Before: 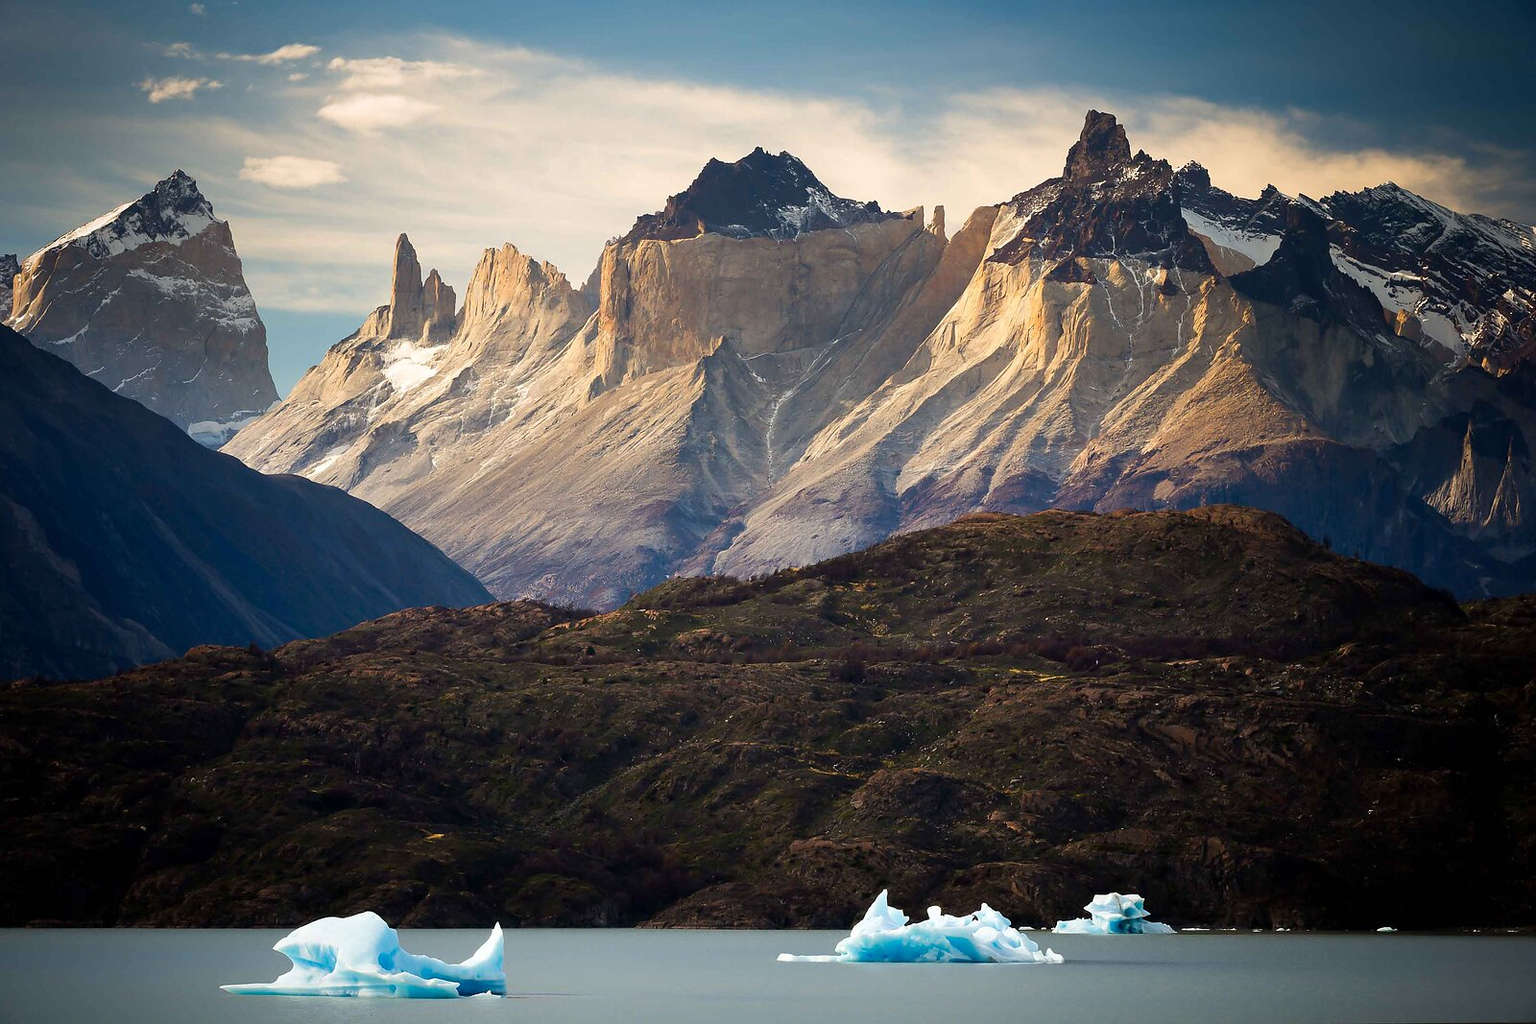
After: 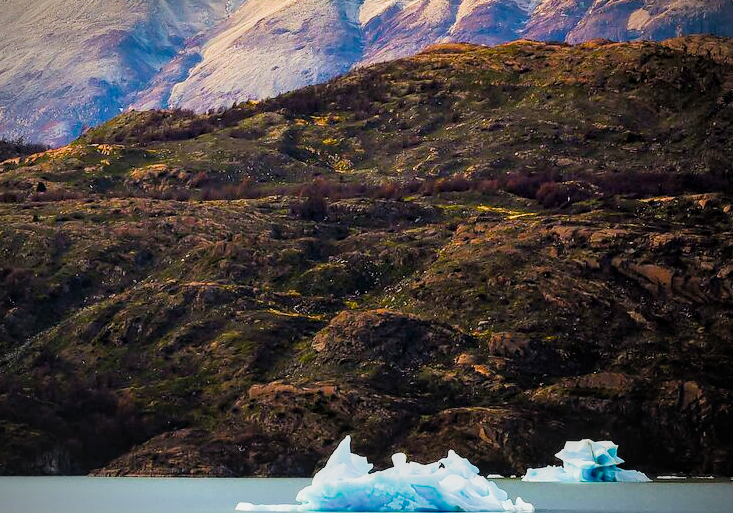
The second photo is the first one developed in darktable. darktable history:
vignetting: fall-off start 89.03%, fall-off radius 44.49%, width/height ratio 1.155, unbound false
local contrast: on, module defaults
exposure: black level correction 0, exposure 0.898 EV, compensate highlight preservation false
color balance rgb: linear chroma grading › global chroma 15.094%, perceptual saturation grading › global saturation 42.649%, global vibrance 20%
crop: left 35.935%, top 46.077%, right 18.205%, bottom 5.825%
filmic rgb: black relative exposure -7.65 EV, white relative exposure 4.56 EV, hardness 3.61, contrast 1.06, color science v4 (2020), iterations of high-quality reconstruction 0
